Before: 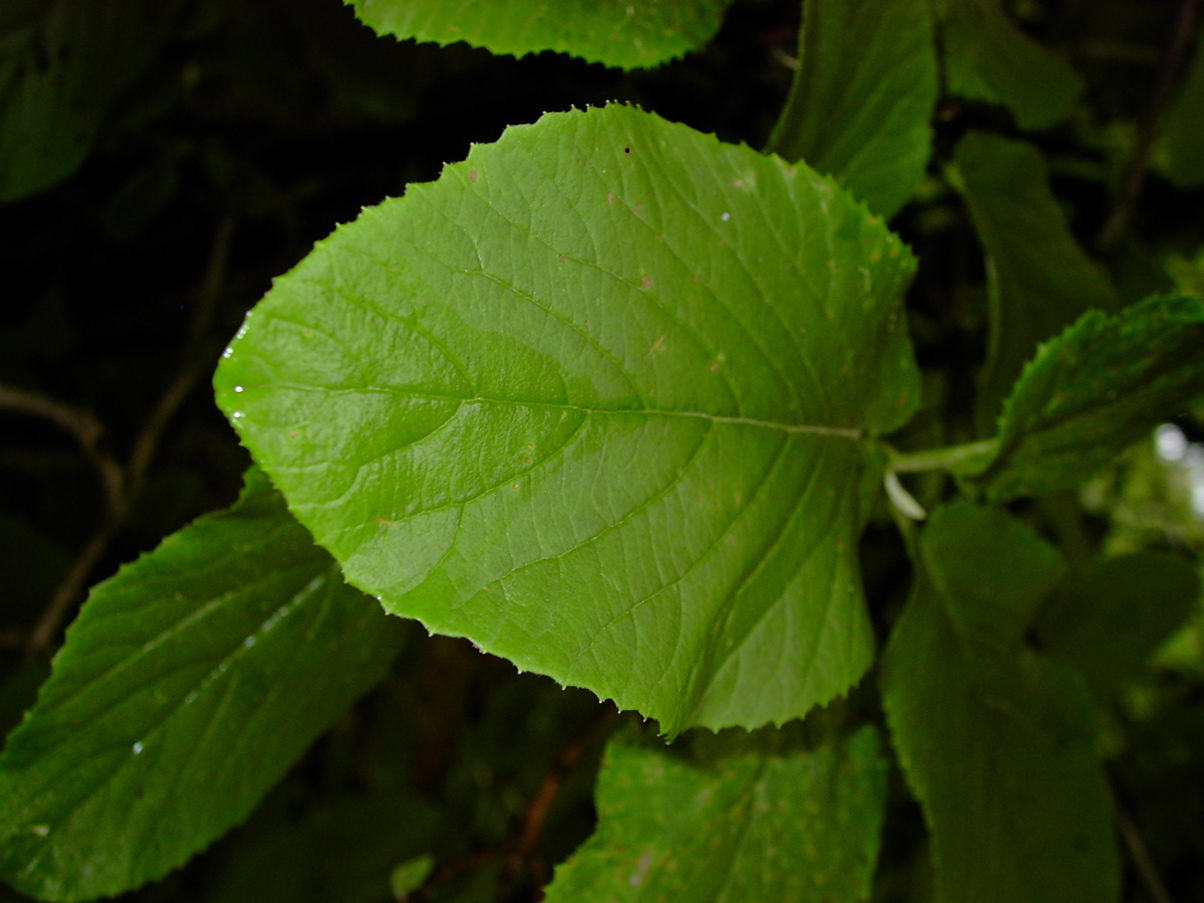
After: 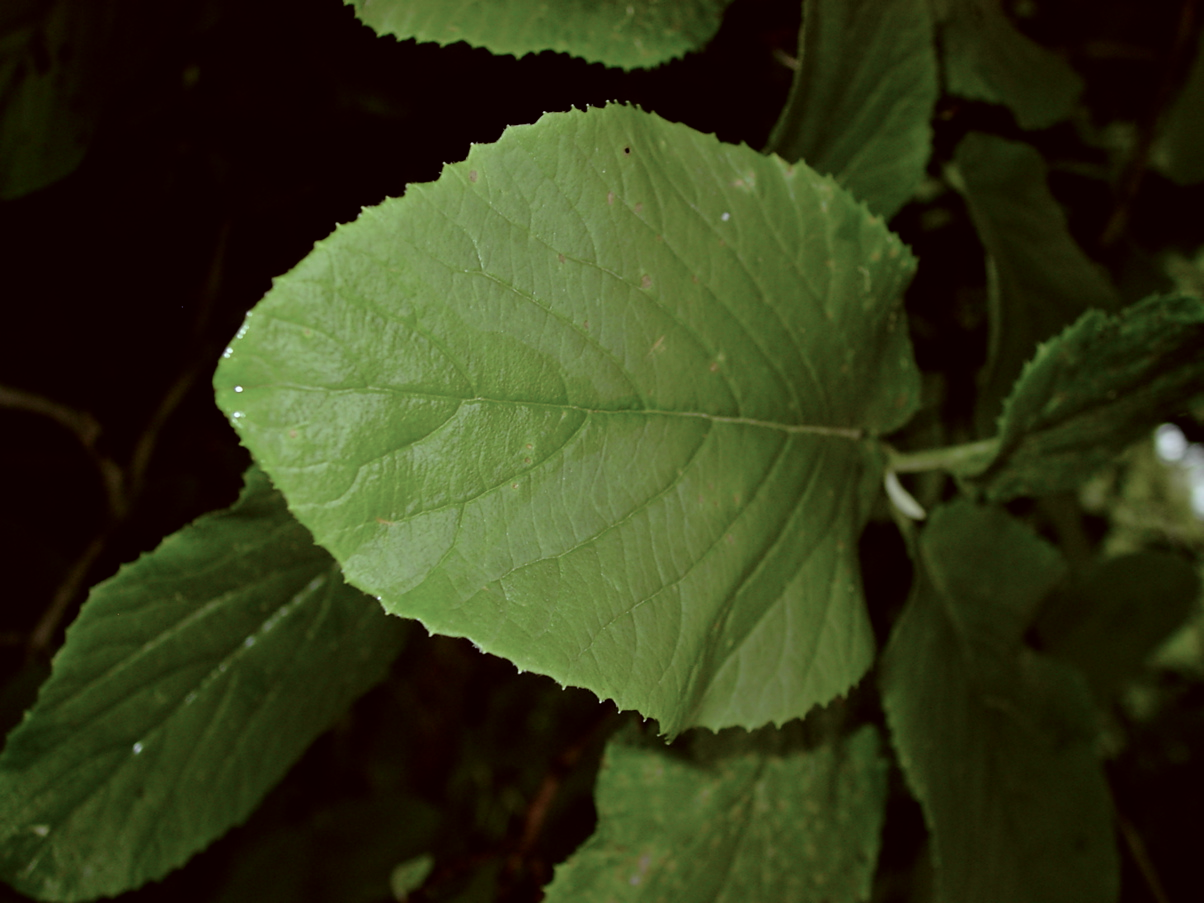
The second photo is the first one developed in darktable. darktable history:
contrast brightness saturation: contrast 0.1, saturation -0.36
color correction: highlights a* -4.98, highlights b* -3.76, shadows a* 3.83, shadows b* 4.08
